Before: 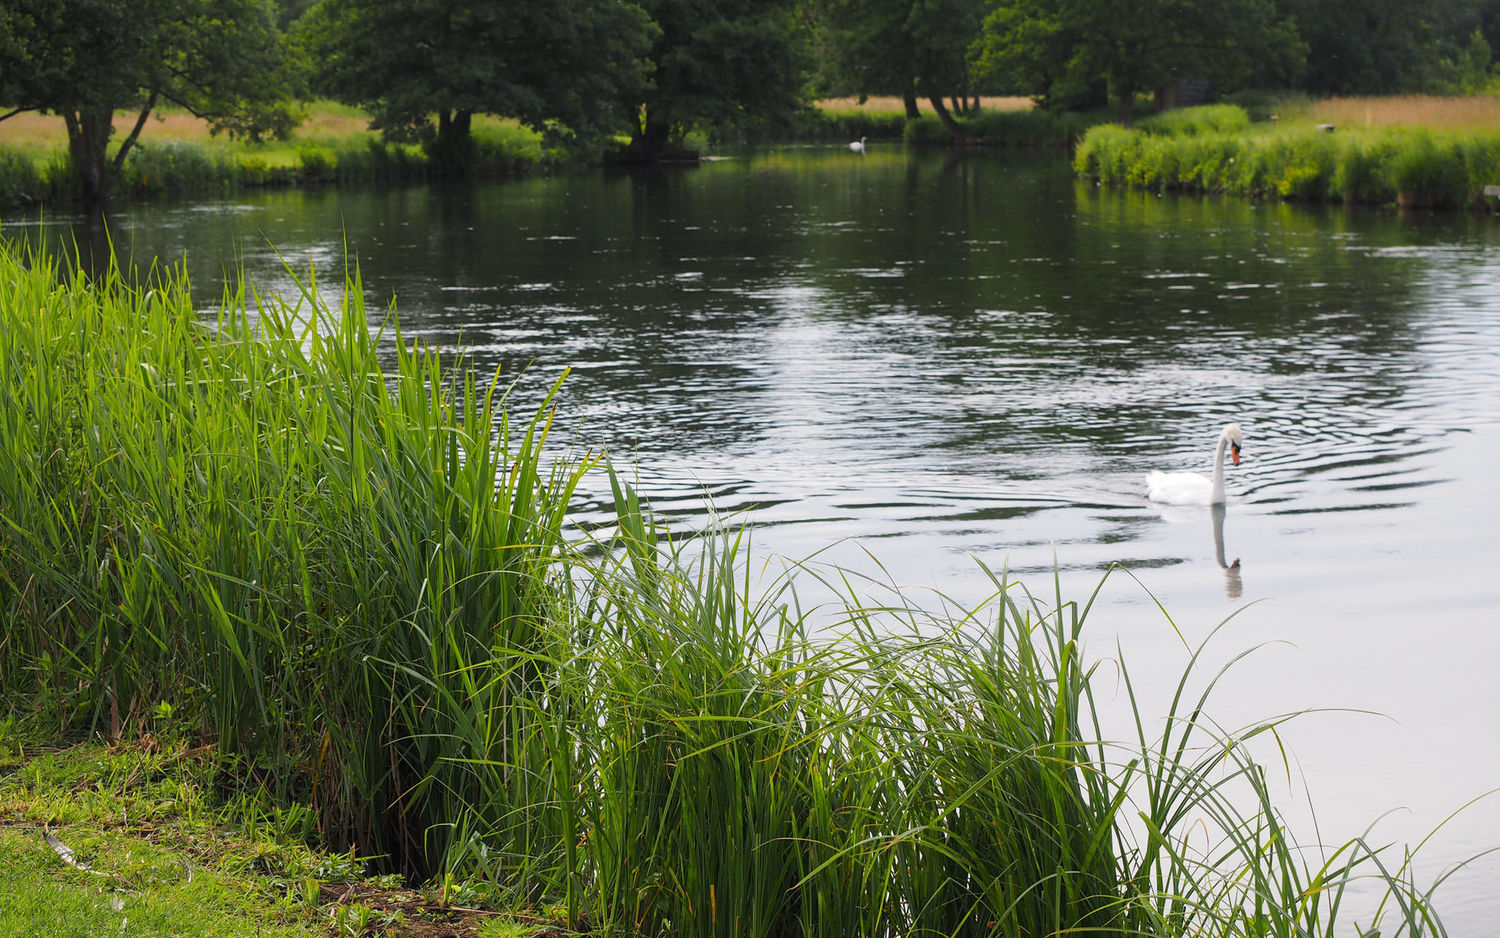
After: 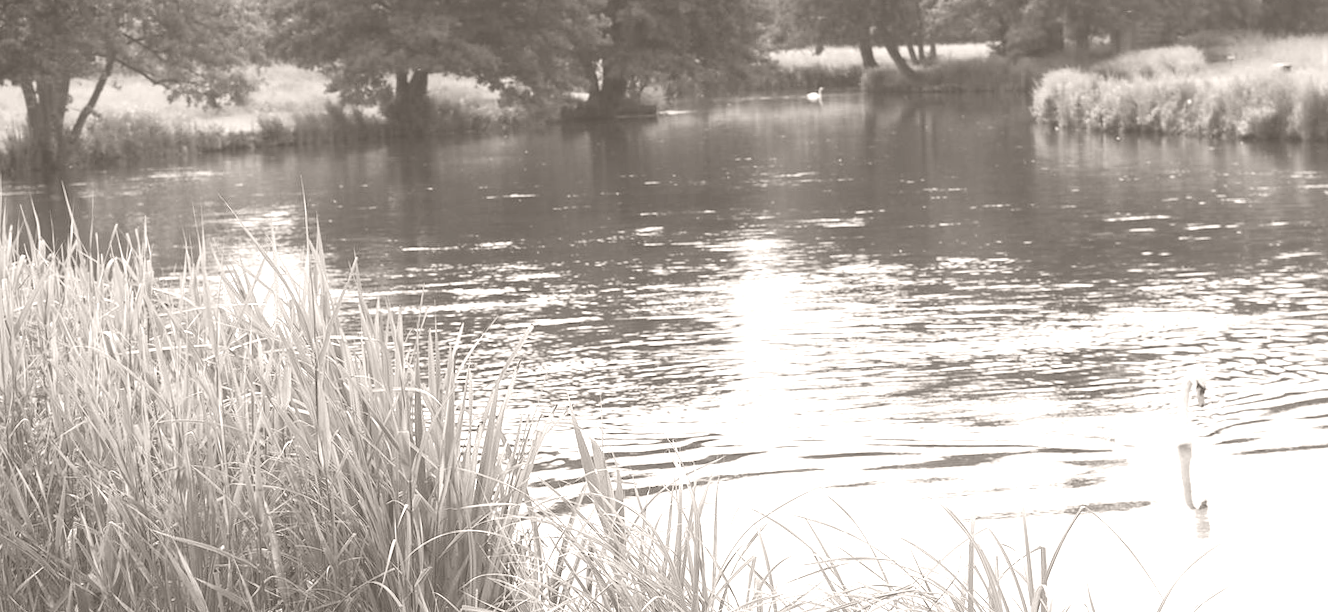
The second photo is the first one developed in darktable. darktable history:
rotate and perspective: rotation -1.42°, crop left 0.016, crop right 0.984, crop top 0.035, crop bottom 0.965
colorize: hue 34.49°, saturation 35.33%, source mix 100%, lightness 55%, version 1
crop: left 1.509%, top 3.452%, right 7.696%, bottom 28.452%
